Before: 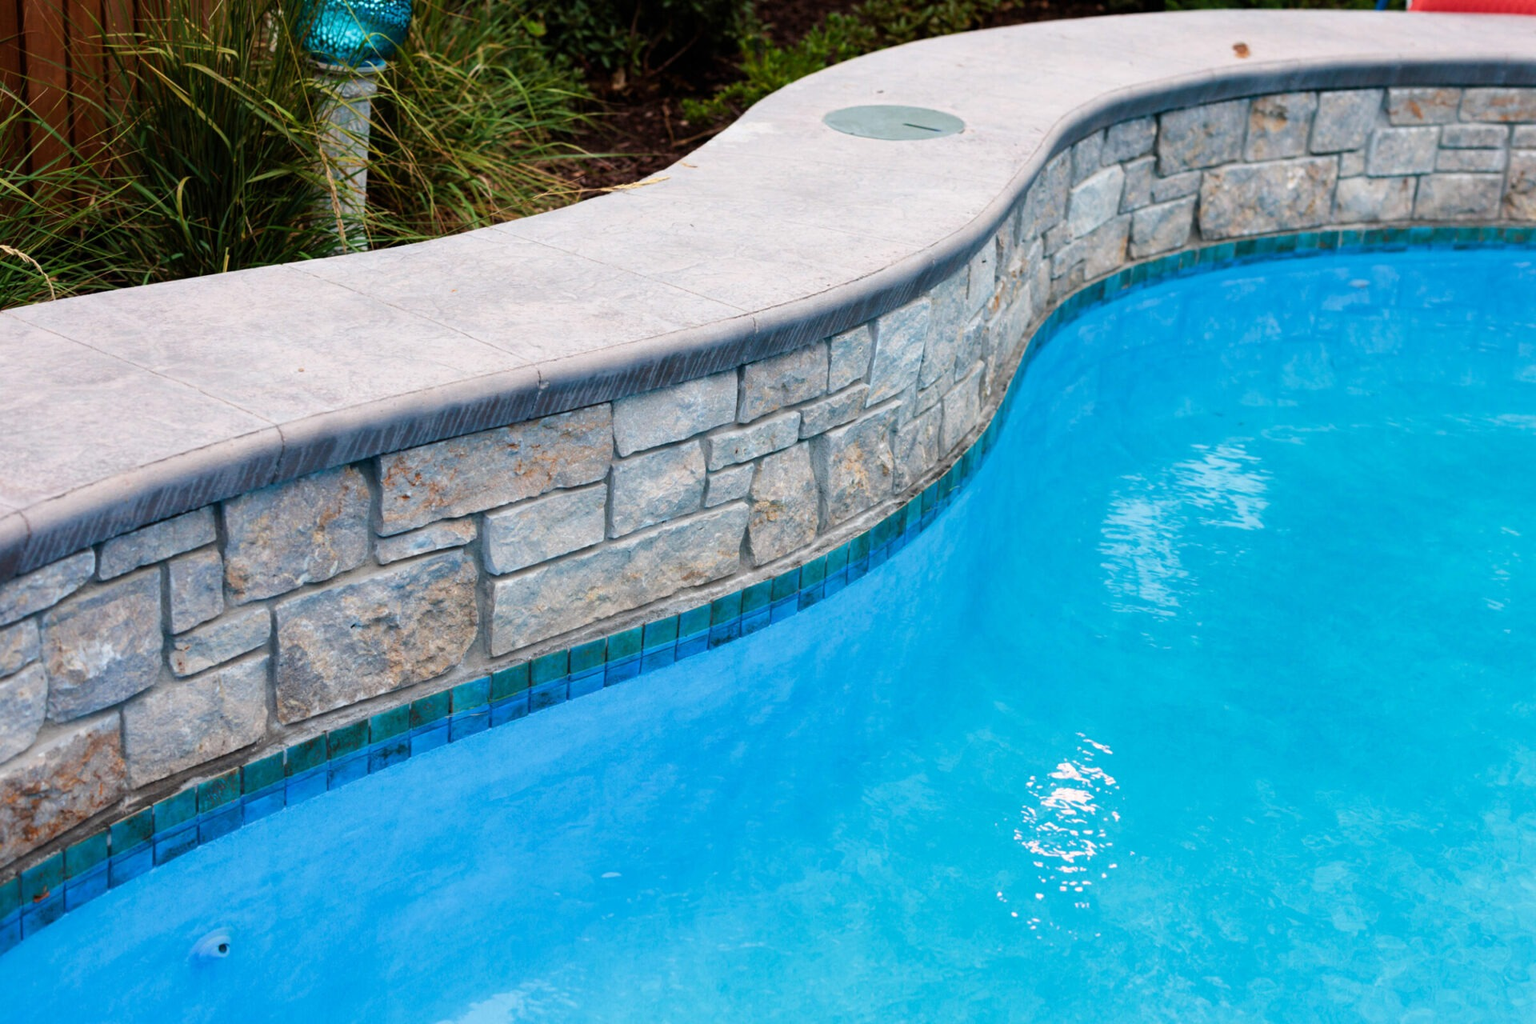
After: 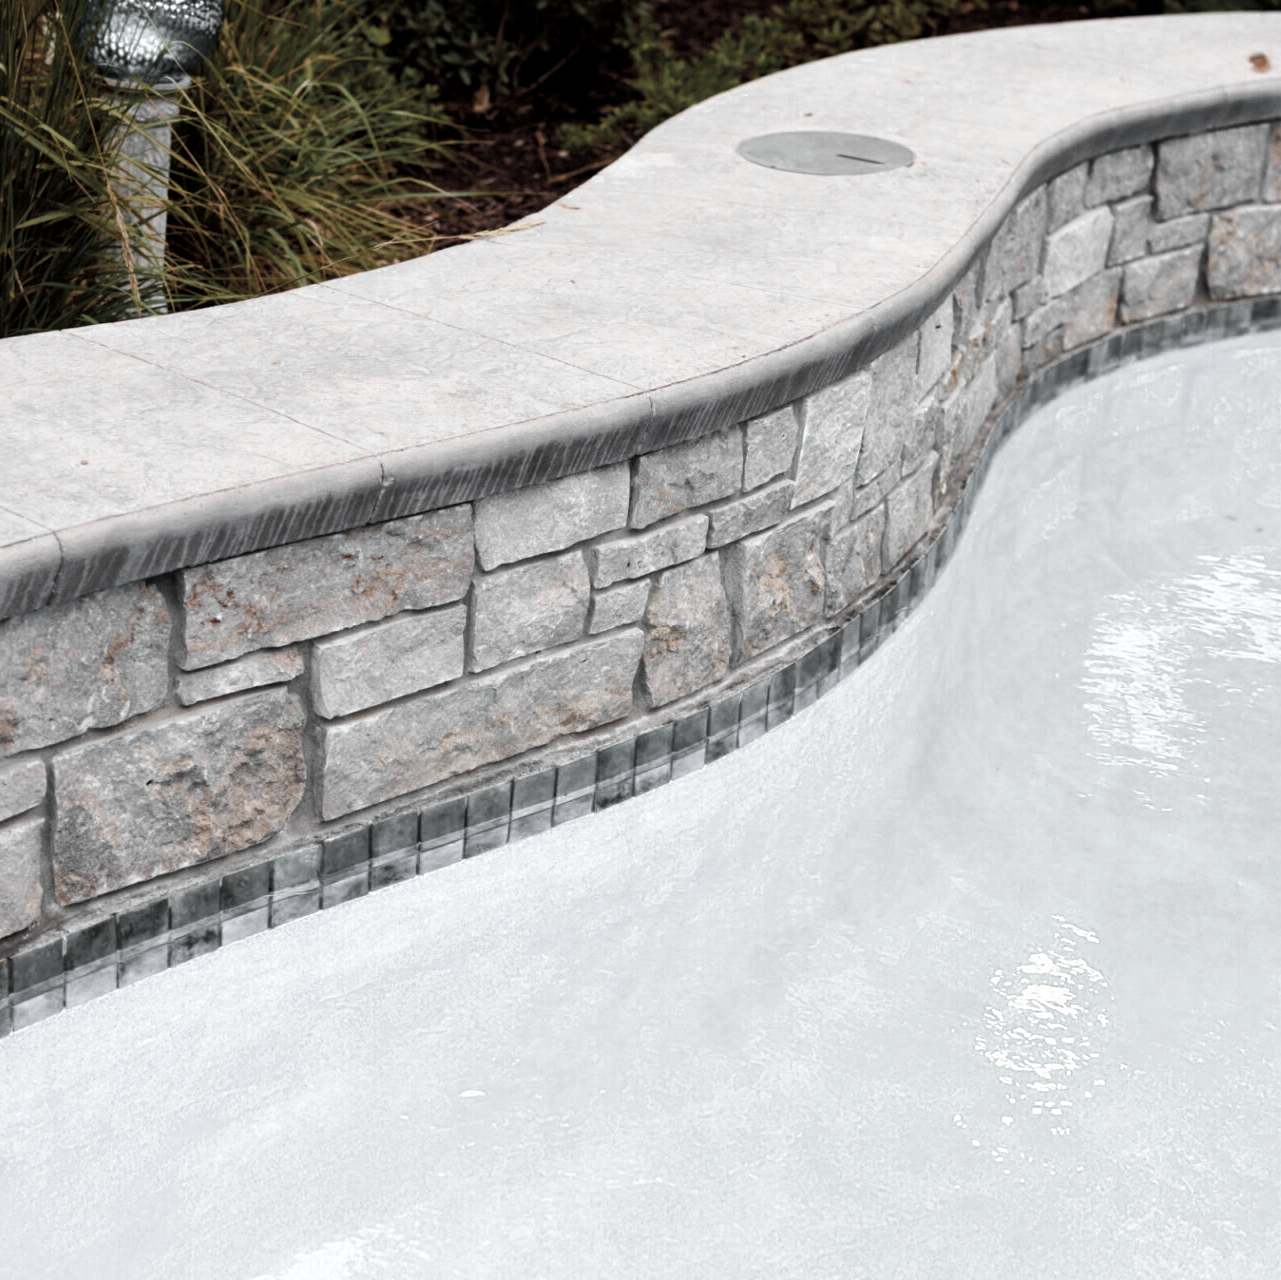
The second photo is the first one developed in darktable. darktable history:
crop and rotate: left 15.256%, right 17.985%
color balance rgb: power › chroma 1.034%, power › hue 26.83°, perceptual saturation grading › global saturation 27.419%, perceptual saturation grading › highlights -27.679%, perceptual saturation grading › mid-tones 15.819%, perceptual saturation grading › shadows 33.087%, global vibrance 20%
color zones: curves: ch0 [(0, 0.613) (0.01, 0.613) (0.245, 0.448) (0.498, 0.529) (0.642, 0.665) (0.879, 0.777) (0.99, 0.613)]; ch1 [(0, 0.035) (0.121, 0.189) (0.259, 0.197) (0.415, 0.061) (0.589, 0.022) (0.732, 0.022) (0.857, 0.026) (0.991, 0.053)]
local contrast: mode bilateral grid, contrast 21, coarseness 49, detail 119%, midtone range 0.2
